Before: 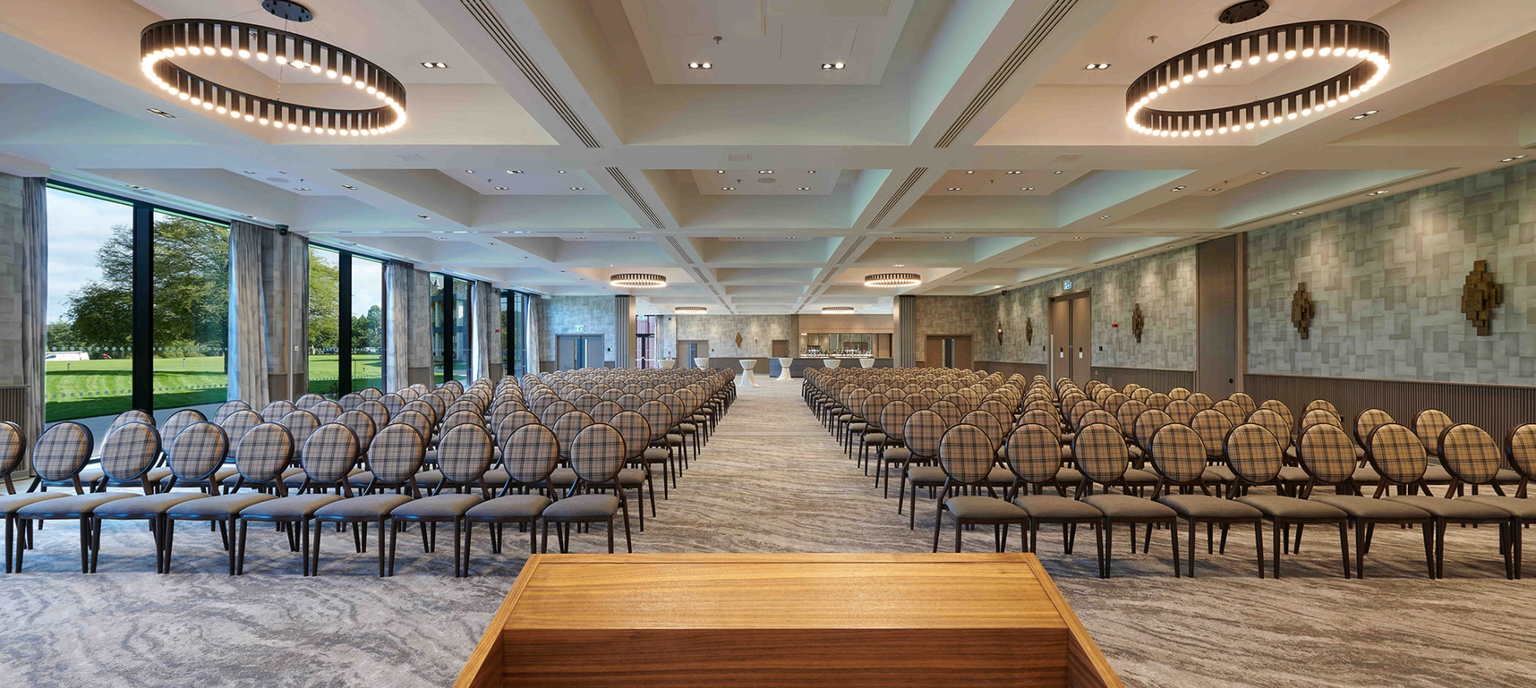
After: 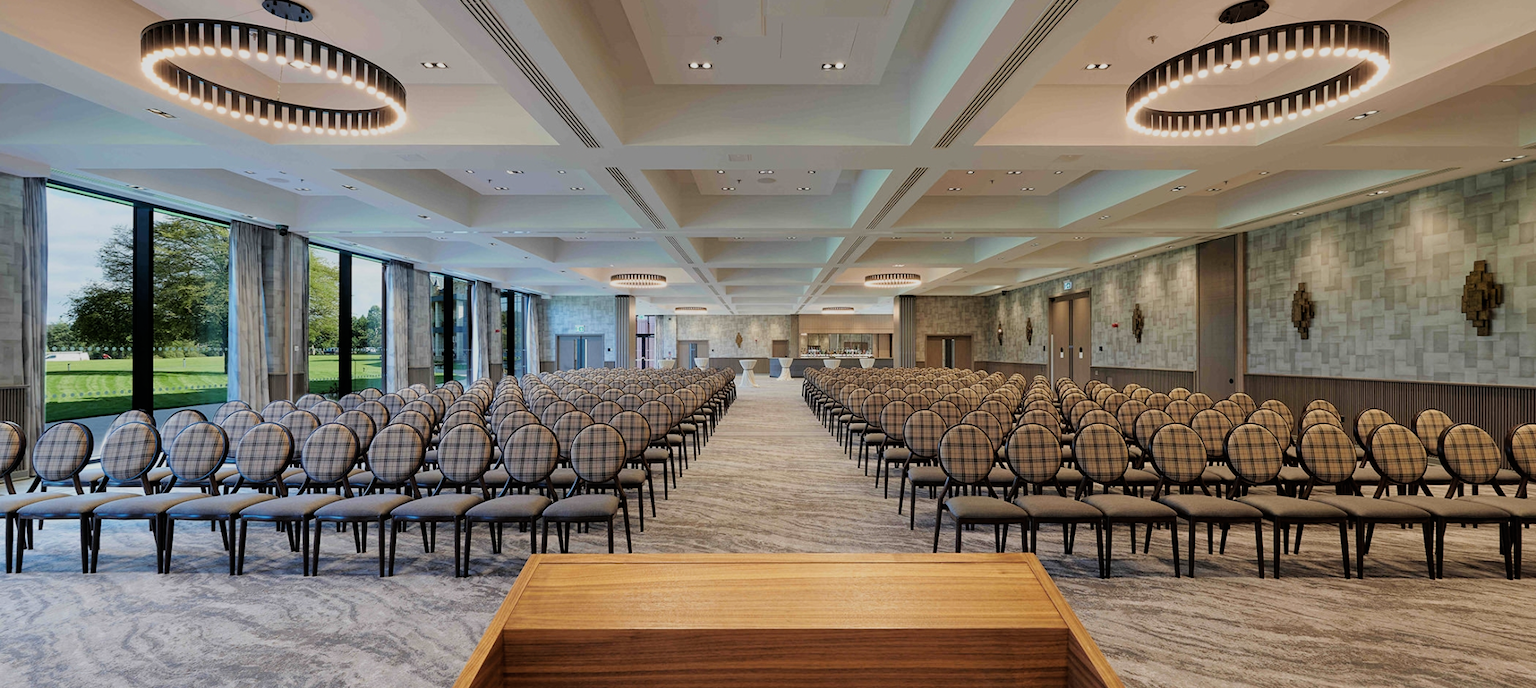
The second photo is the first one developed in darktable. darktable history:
filmic rgb: black relative exposure -7.92 EV, white relative exposure 4.13 EV, threshold 3 EV, hardness 4.02, latitude 51.22%, contrast 1.013, shadows ↔ highlights balance 5.35%, color science v5 (2021), contrast in shadows safe, contrast in highlights safe, enable highlight reconstruction true
contrast brightness saturation: saturation -0.05
